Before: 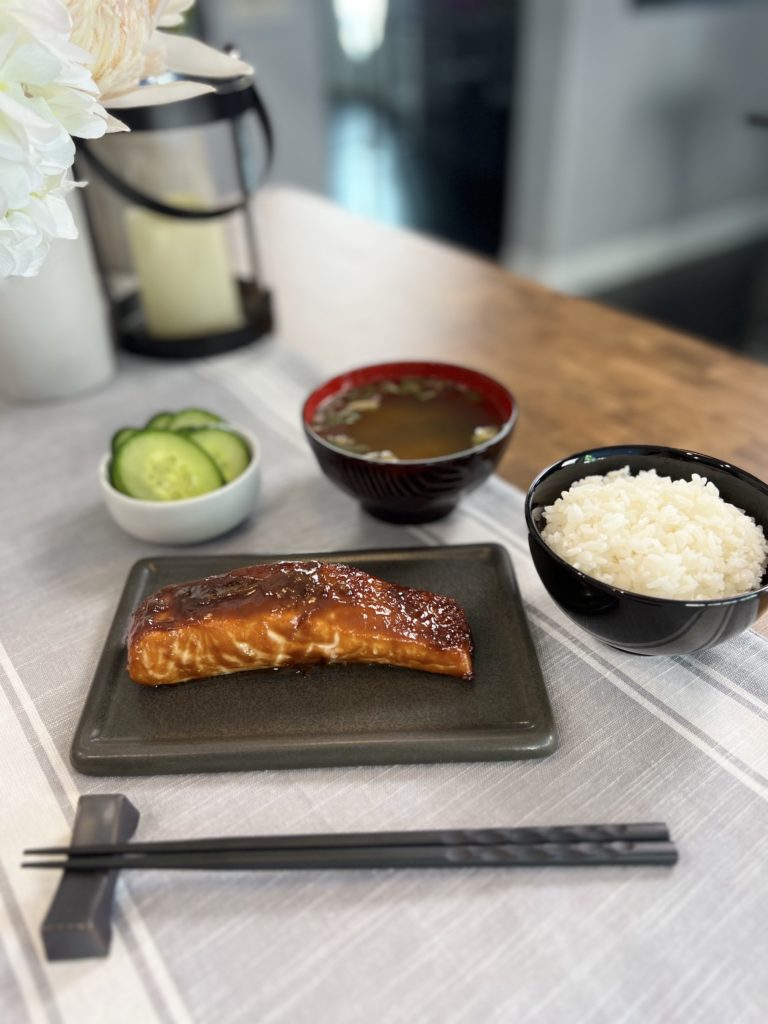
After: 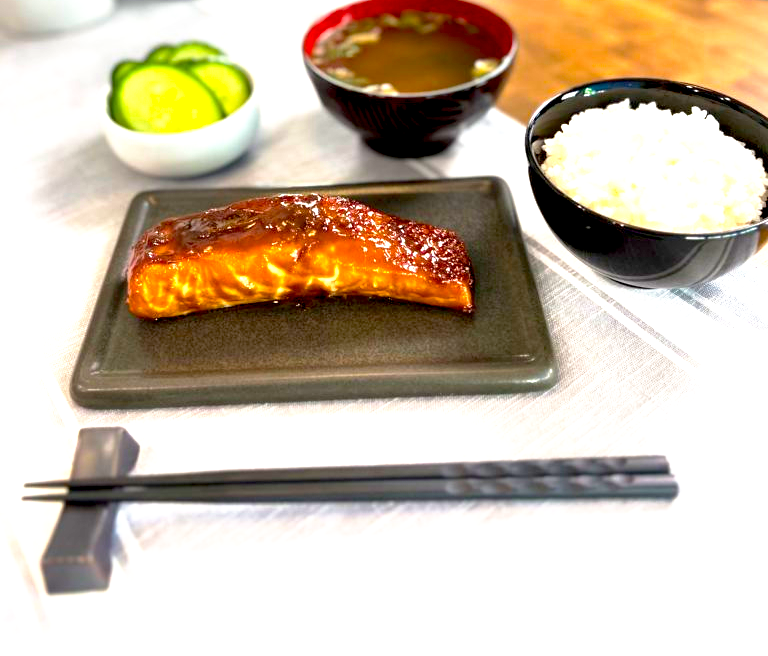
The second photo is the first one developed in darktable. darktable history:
exposure: black level correction 0, exposure 1.106 EV, compensate highlight preservation false
color balance rgb: perceptual saturation grading › global saturation 25.101%, global vibrance 20%
local contrast: mode bilateral grid, contrast 20, coarseness 100, detail 150%, midtone range 0.2
base curve: curves: ch0 [(0.017, 0) (0.425, 0.441) (0.844, 0.933) (1, 1)], preserve colors none
crop and rotate: top 35.903%
